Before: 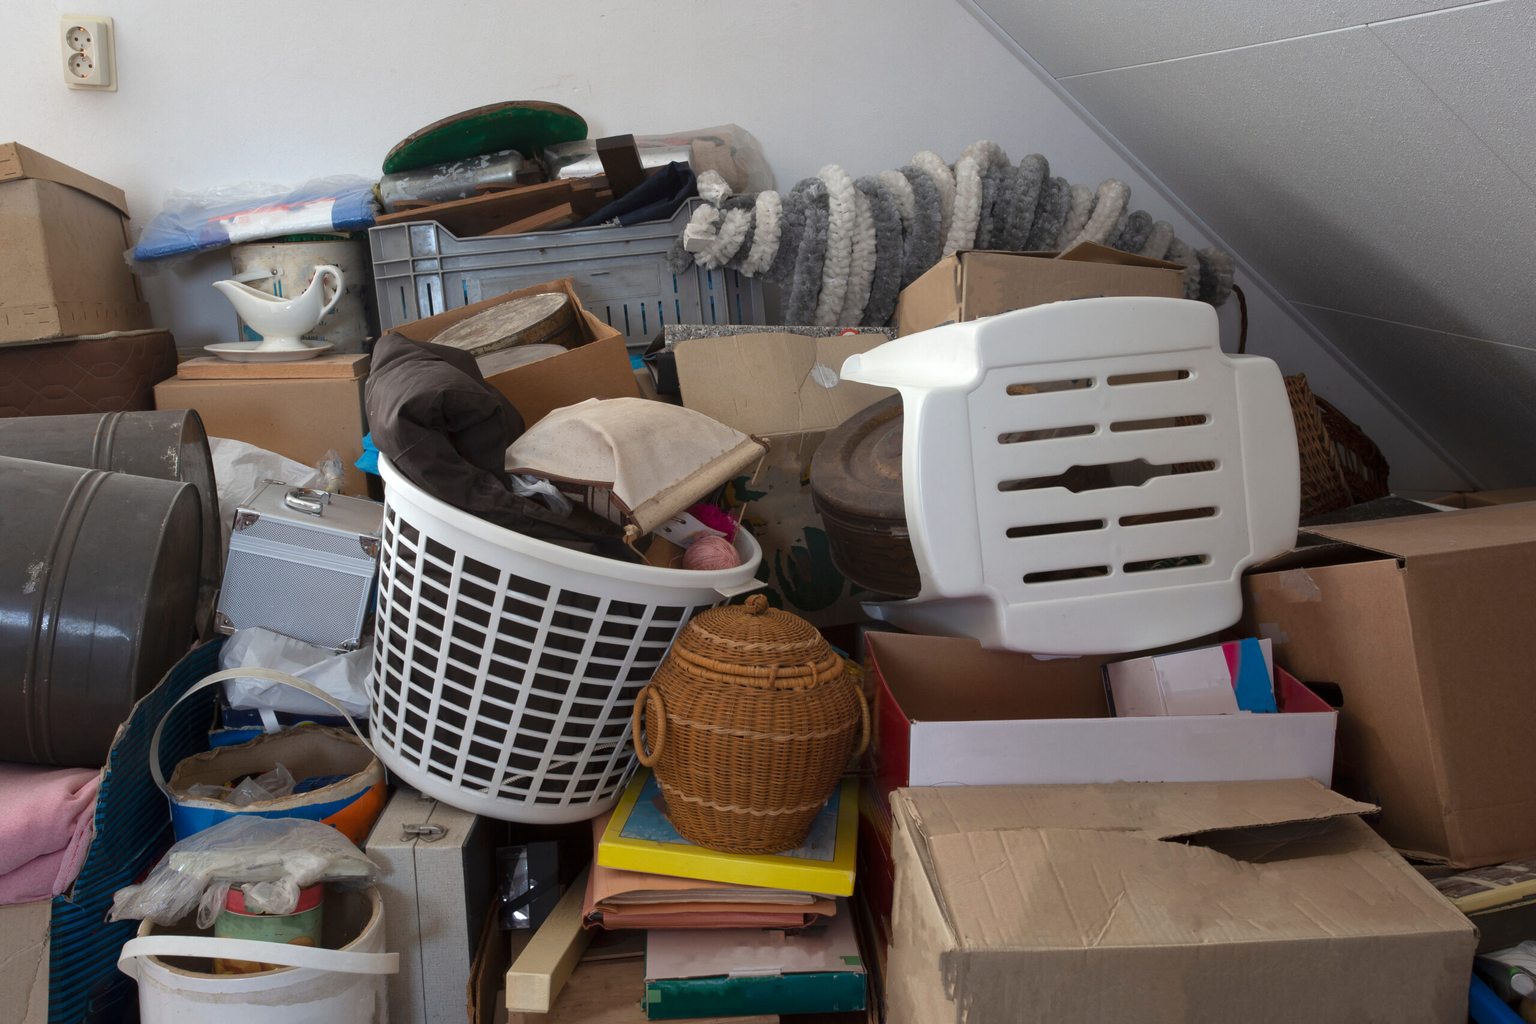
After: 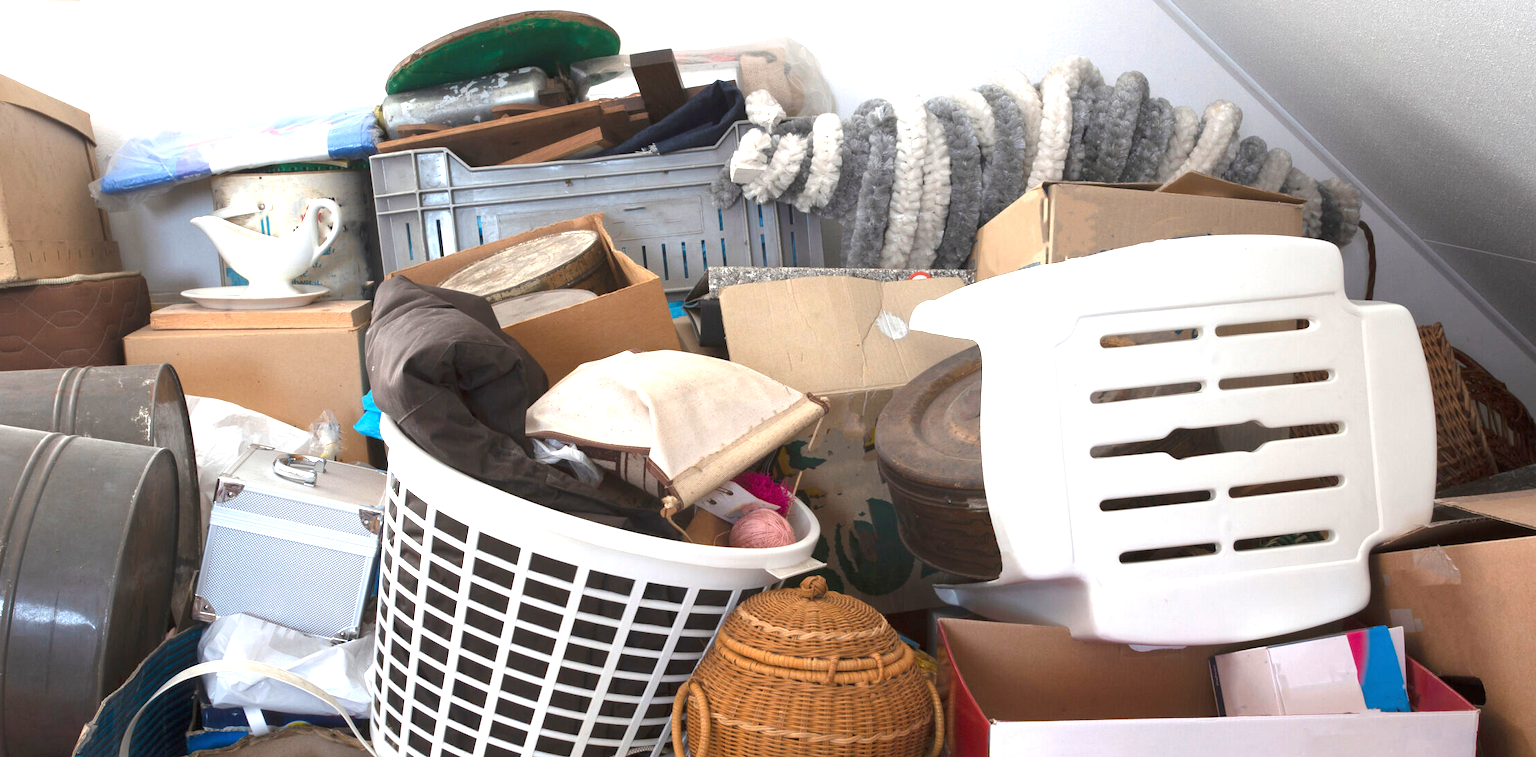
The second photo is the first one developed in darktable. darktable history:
exposure: black level correction 0, exposure 1.45 EV, compensate exposure bias true, compensate highlight preservation false
crop: left 3.015%, top 8.969%, right 9.647%, bottom 26.457%
